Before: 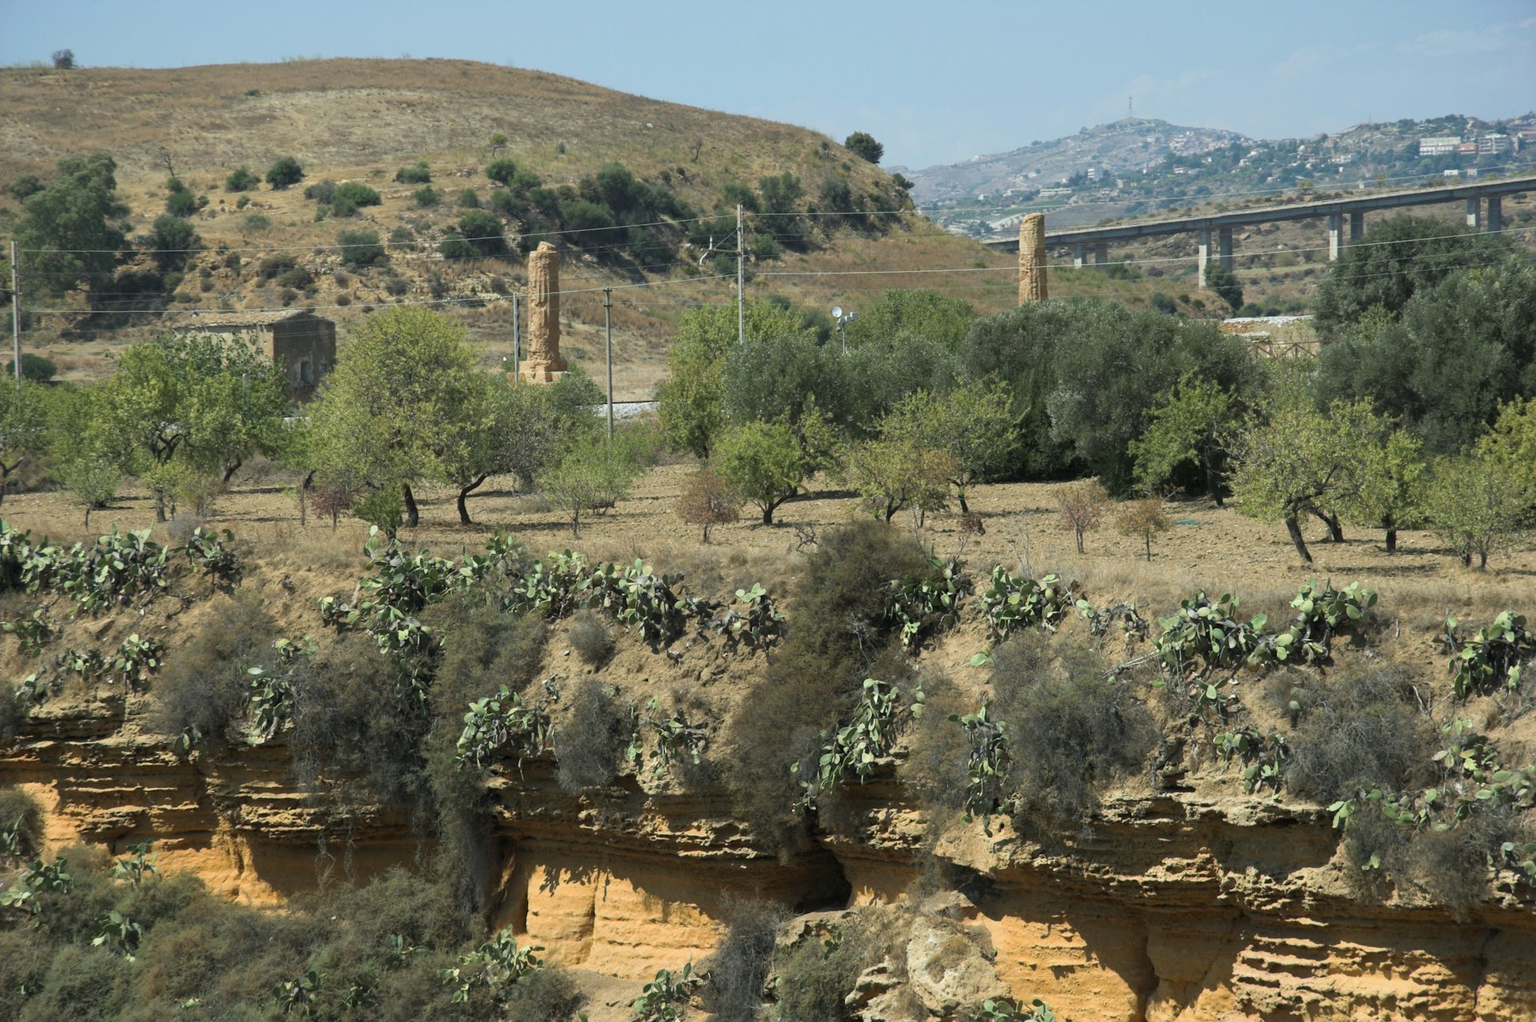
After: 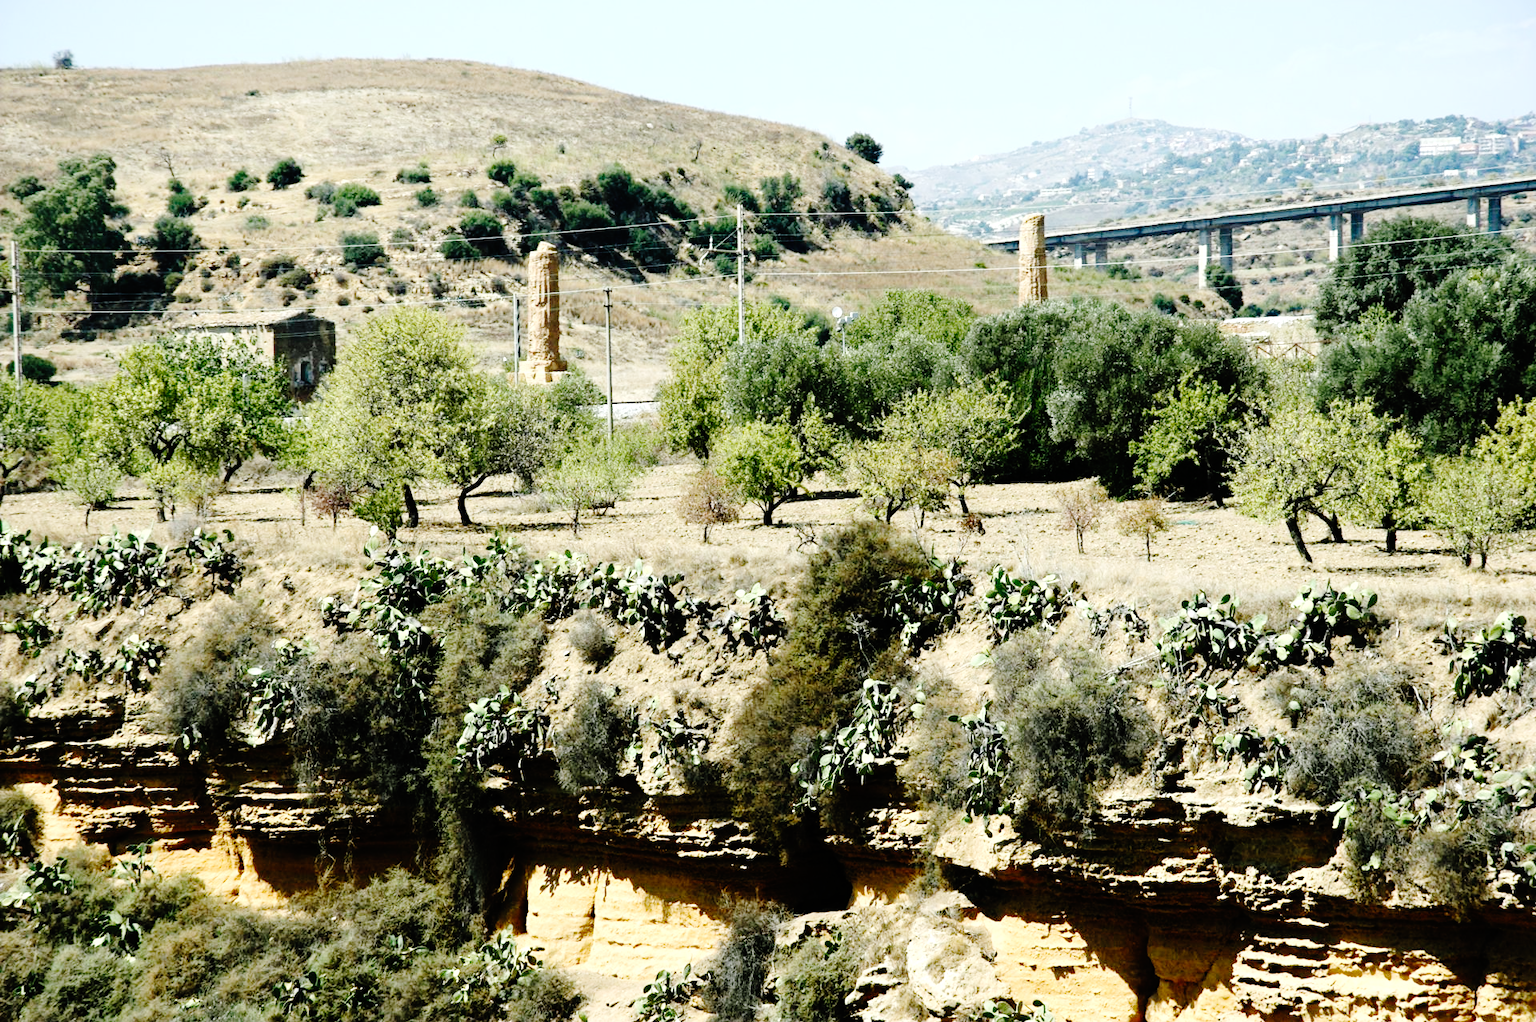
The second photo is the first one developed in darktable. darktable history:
exposure: exposure 0.195 EV, compensate highlight preservation false
tone equalizer: -8 EV -0.715 EV, -7 EV -0.689 EV, -6 EV -0.61 EV, -5 EV -0.373 EV, -3 EV 0.371 EV, -2 EV 0.6 EV, -1 EV 0.678 EV, +0 EV 0.72 EV, edges refinement/feathering 500, mask exposure compensation -1.57 EV, preserve details no
base curve: curves: ch0 [(0, 0) (0.036, 0.01) (0.123, 0.254) (0.258, 0.504) (0.507, 0.748) (1, 1)], preserve colors none
